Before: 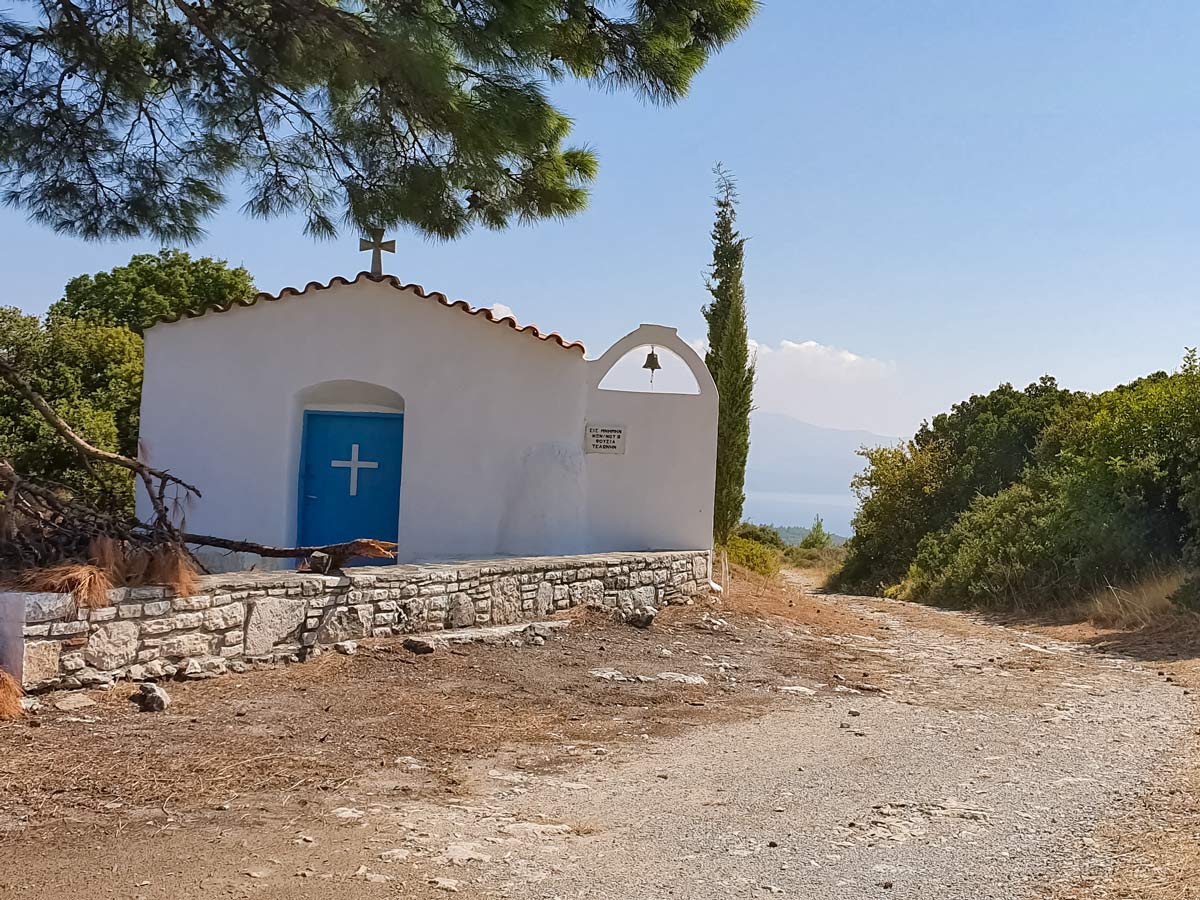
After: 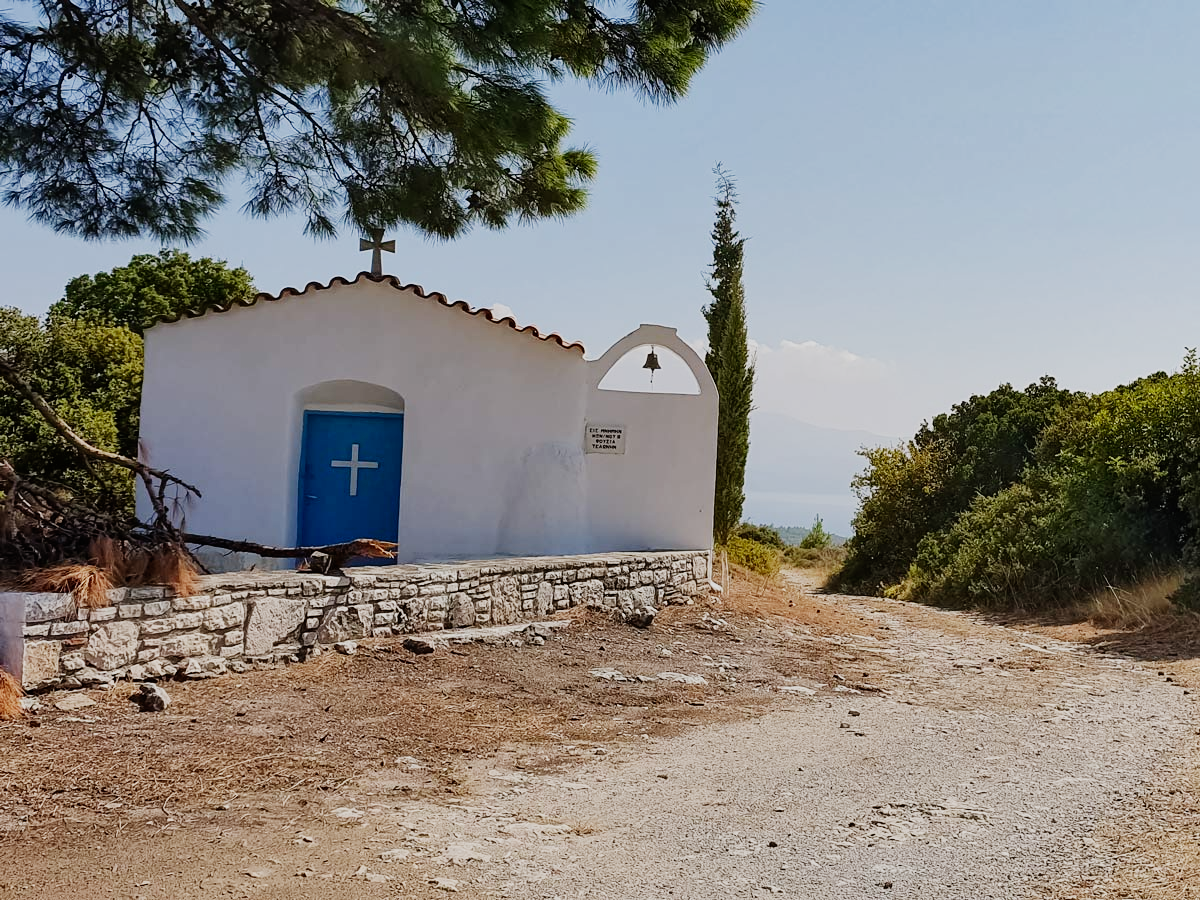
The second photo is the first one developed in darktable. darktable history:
exposure: black level correction 0, compensate exposure bias true, compensate highlight preservation false
sigmoid: skew -0.2, preserve hue 0%, red attenuation 0.1, red rotation 0.035, green attenuation 0.1, green rotation -0.017, blue attenuation 0.15, blue rotation -0.052, base primaries Rec2020
